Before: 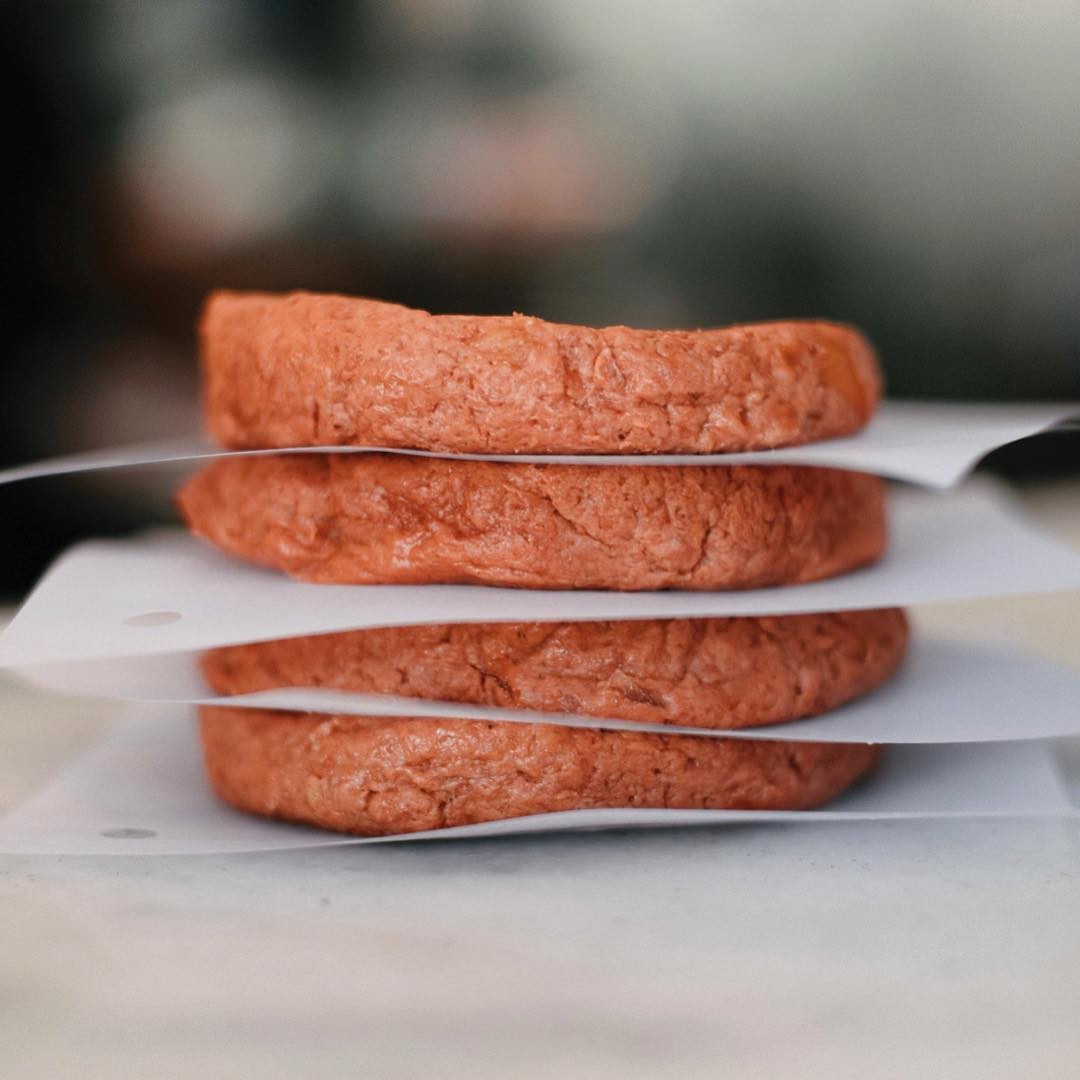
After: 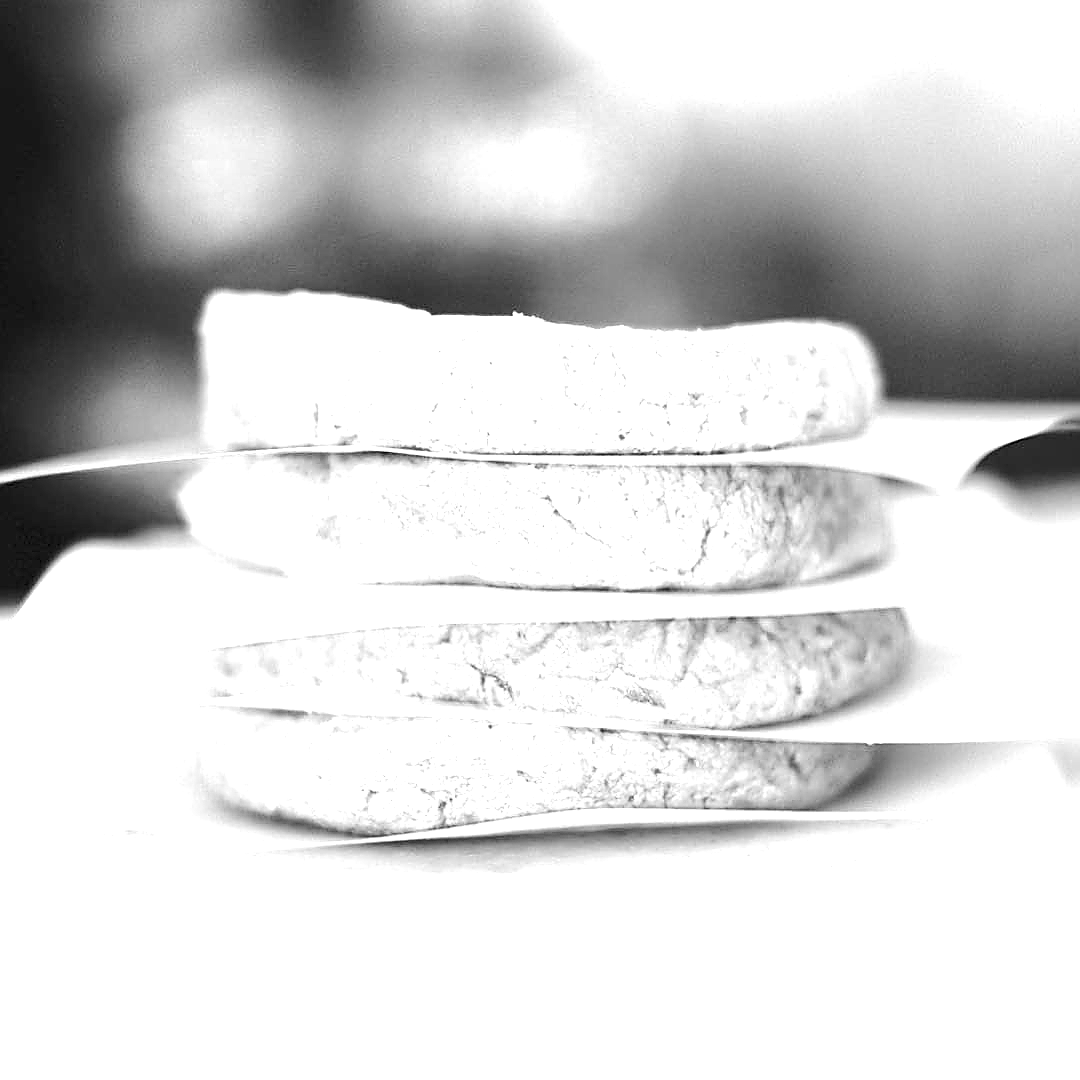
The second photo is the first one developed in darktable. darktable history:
exposure: black level correction 0, exposure 1.681 EV, compensate exposure bias true, compensate highlight preservation false
sharpen: radius 1.365, amount 1.252, threshold 0.655
color zones: curves: ch0 [(0.004, 0.588) (0.116, 0.636) (0.259, 0.476) (0.423, 0.464) (0.75, 0.5)]; ch1 [(0, 0) (0.143, 0) (0.286, 0) (0.429, 0) (0.571, 0) (0.714, 0) (0.857, 0)]
color balance rgb: perceptual saturation grading › global saturation -27.732%, perceptual brilliance grading › mid-tones 11.083%, perceptual brilliance grading › shadows 15.833%, global vibrance 23.969%
